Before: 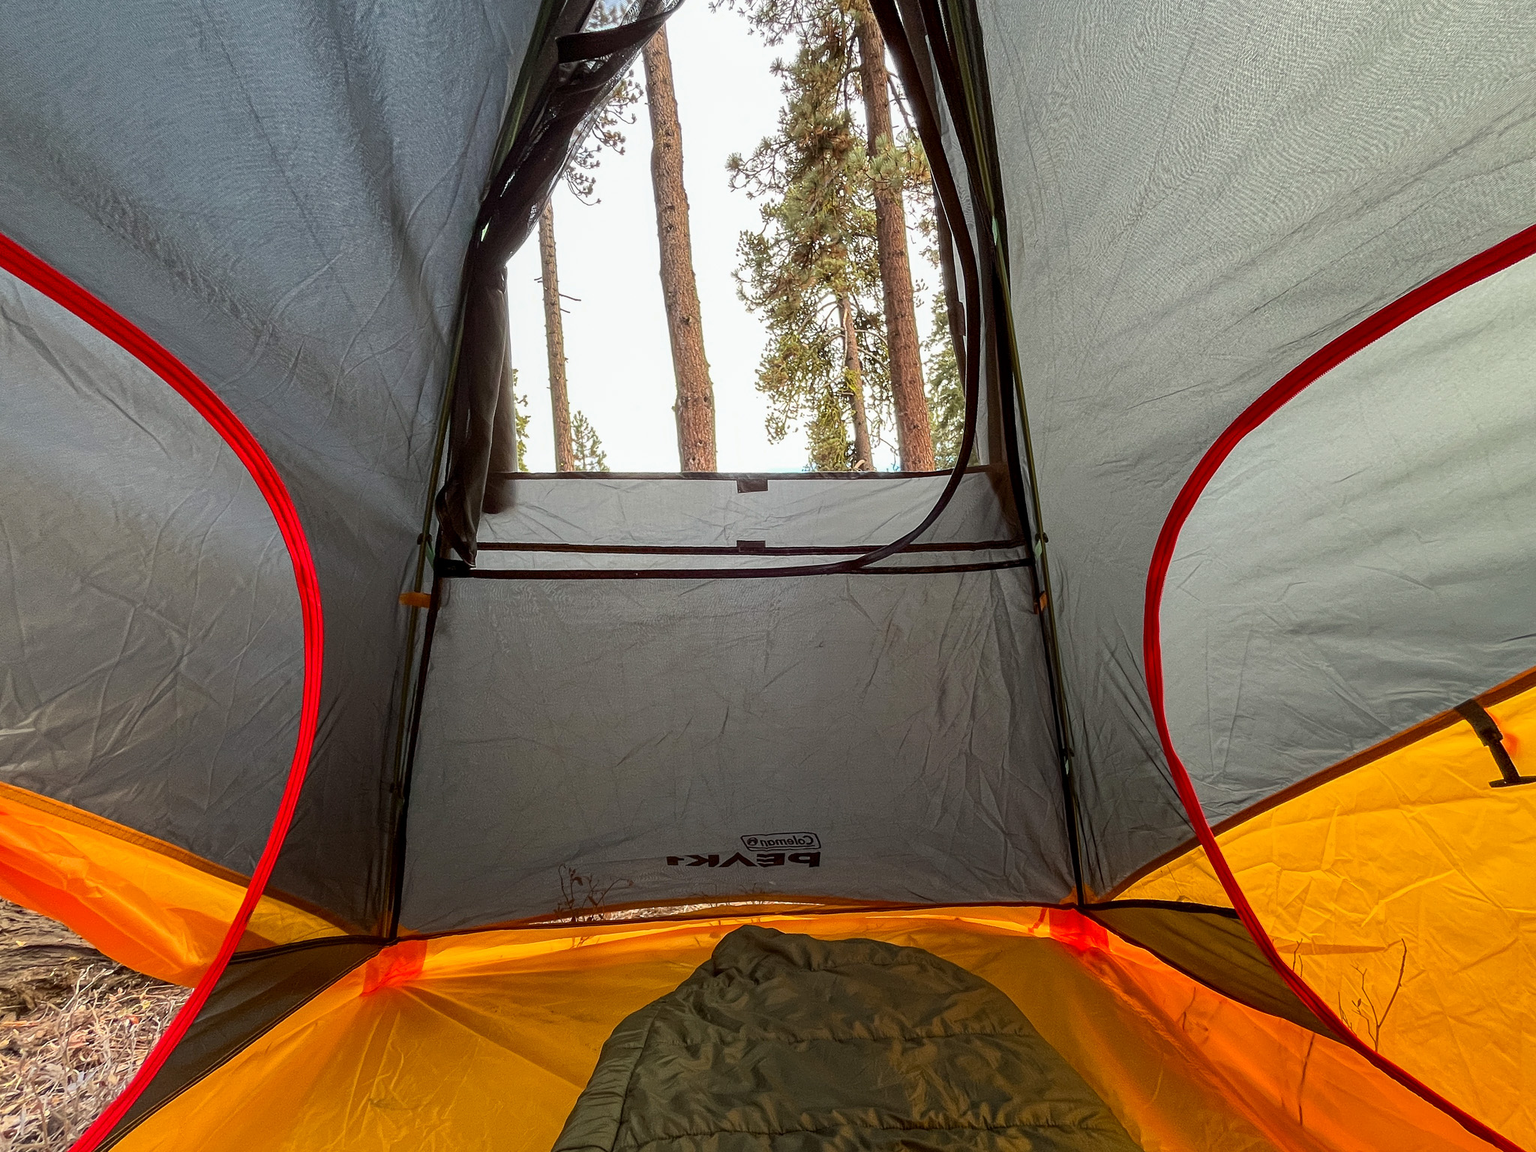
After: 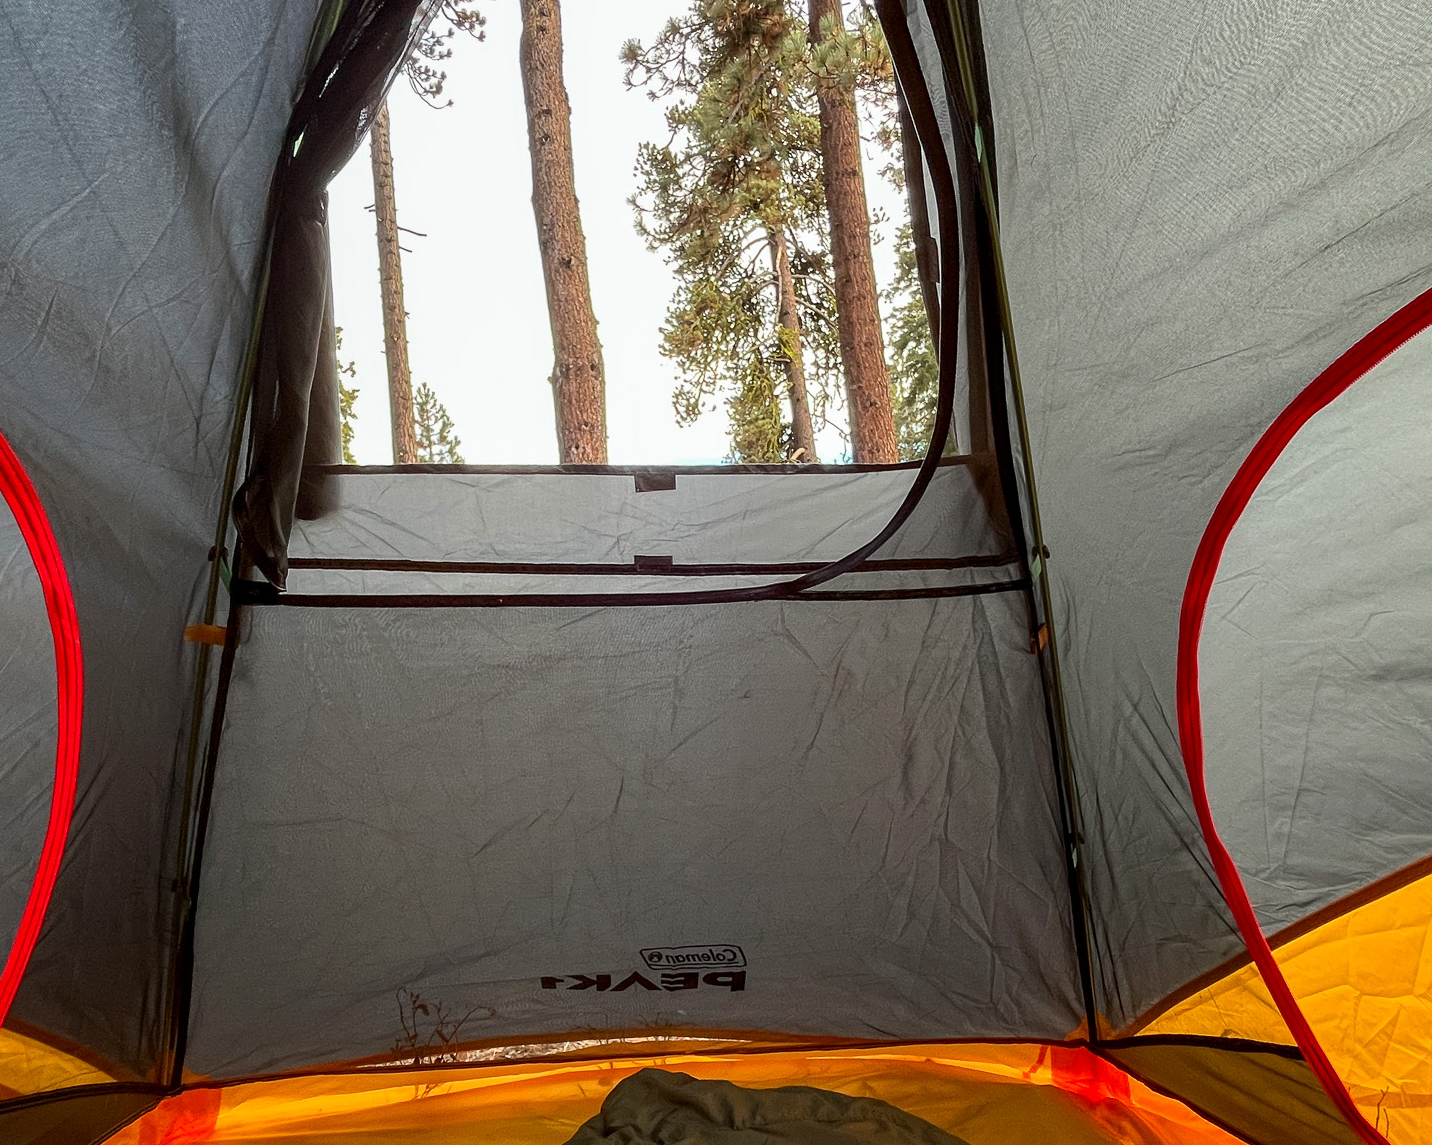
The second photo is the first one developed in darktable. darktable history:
tone equalizer: on, module defaults
crop and rotate: left 17.036%, top 10.761%, right 13.003%, bottom 14.633%
